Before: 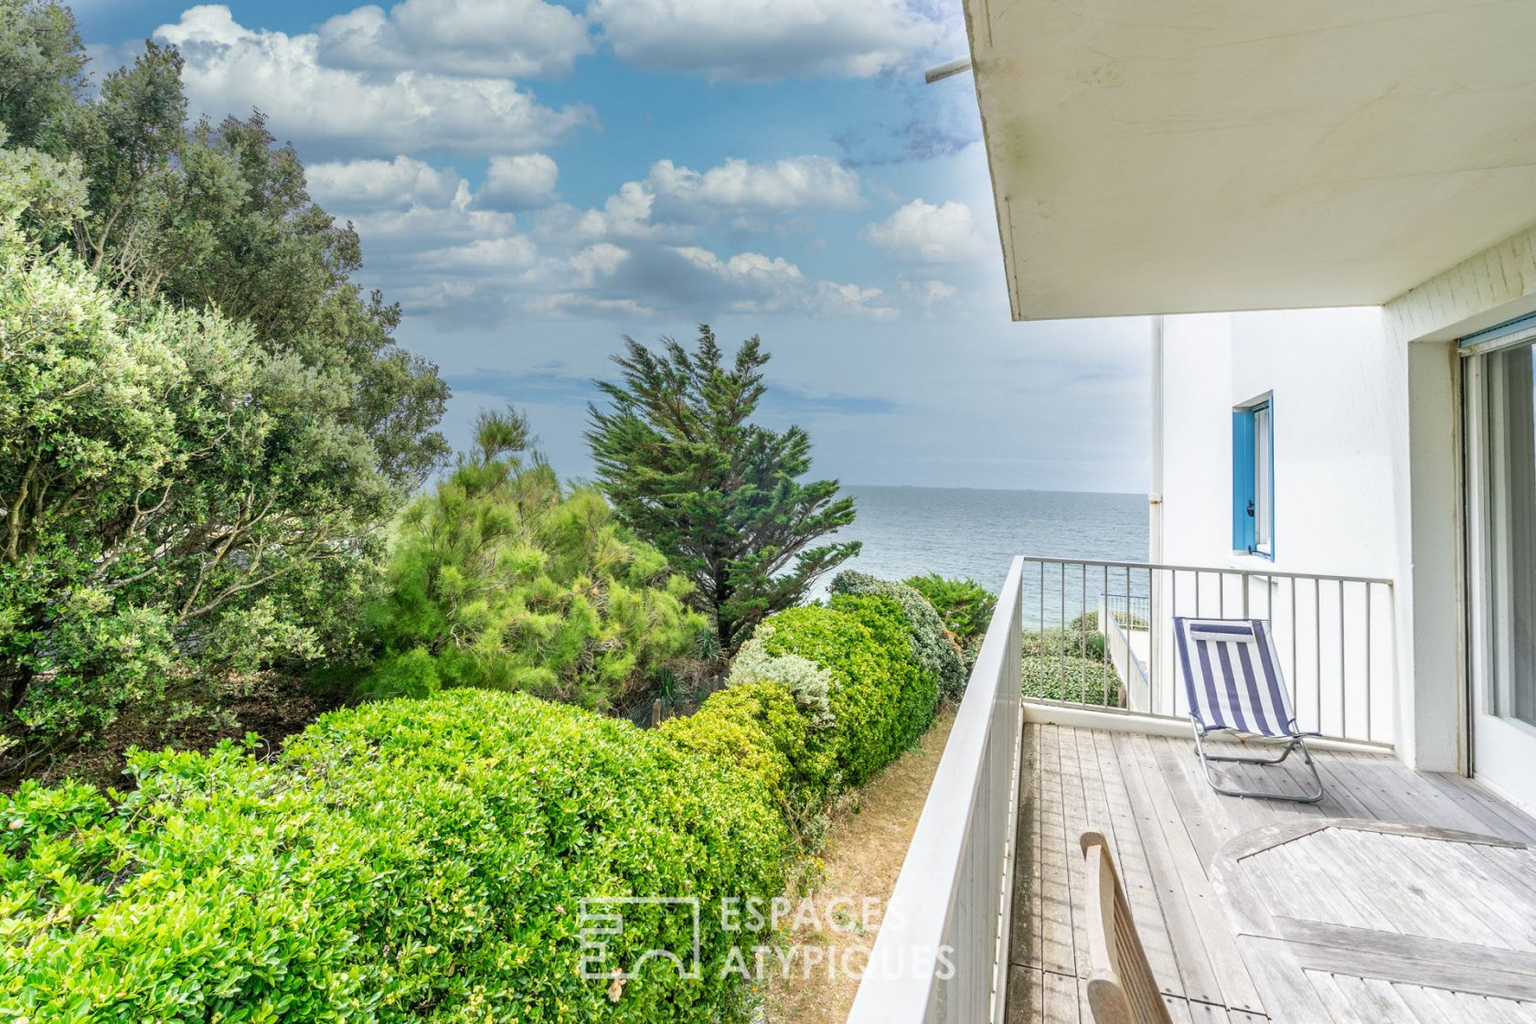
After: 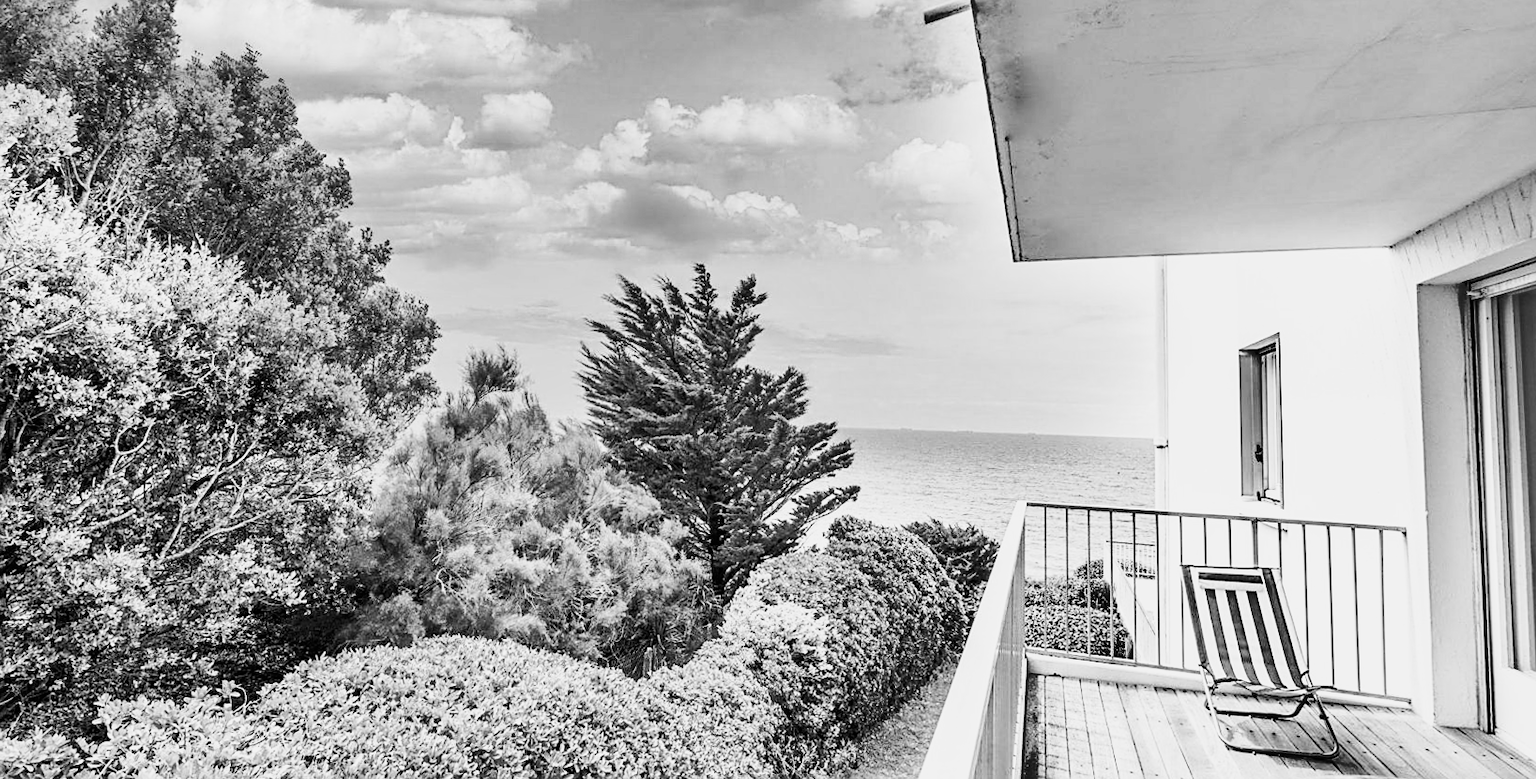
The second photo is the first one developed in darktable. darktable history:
shadows and highlights: radius 108.52, shadows 44.07, highlights -67.8, low approximation 0.01, soften with gaussian
monochrome: a 14.95, b -89.96
crop: left 0.387%, top 5.469%, bottom 19.809%
rotate and perspective: rotation 0.226°, lens shift (vertical) -0.042, crop left 0.023, crop right 0.982, crop top 0.006, crop bottom 0.994
base curve: curves: ch0 [(0, 0) (0.007, 0.004) (0.027, 0.03) (0.046, 0.07) (0.207, 0.54) (0.442, 0.872) (0.673, 0.972) (1, 1)], preserve colors none
color calibration: output gray [0.18, 0.41, 0.41, 0], gray › normalize channels true, illuminant same as pipeline (D50), adaptation XYZ, x 0.346, y 0.359, gamut compression 0
sharpen: on, module defaults
